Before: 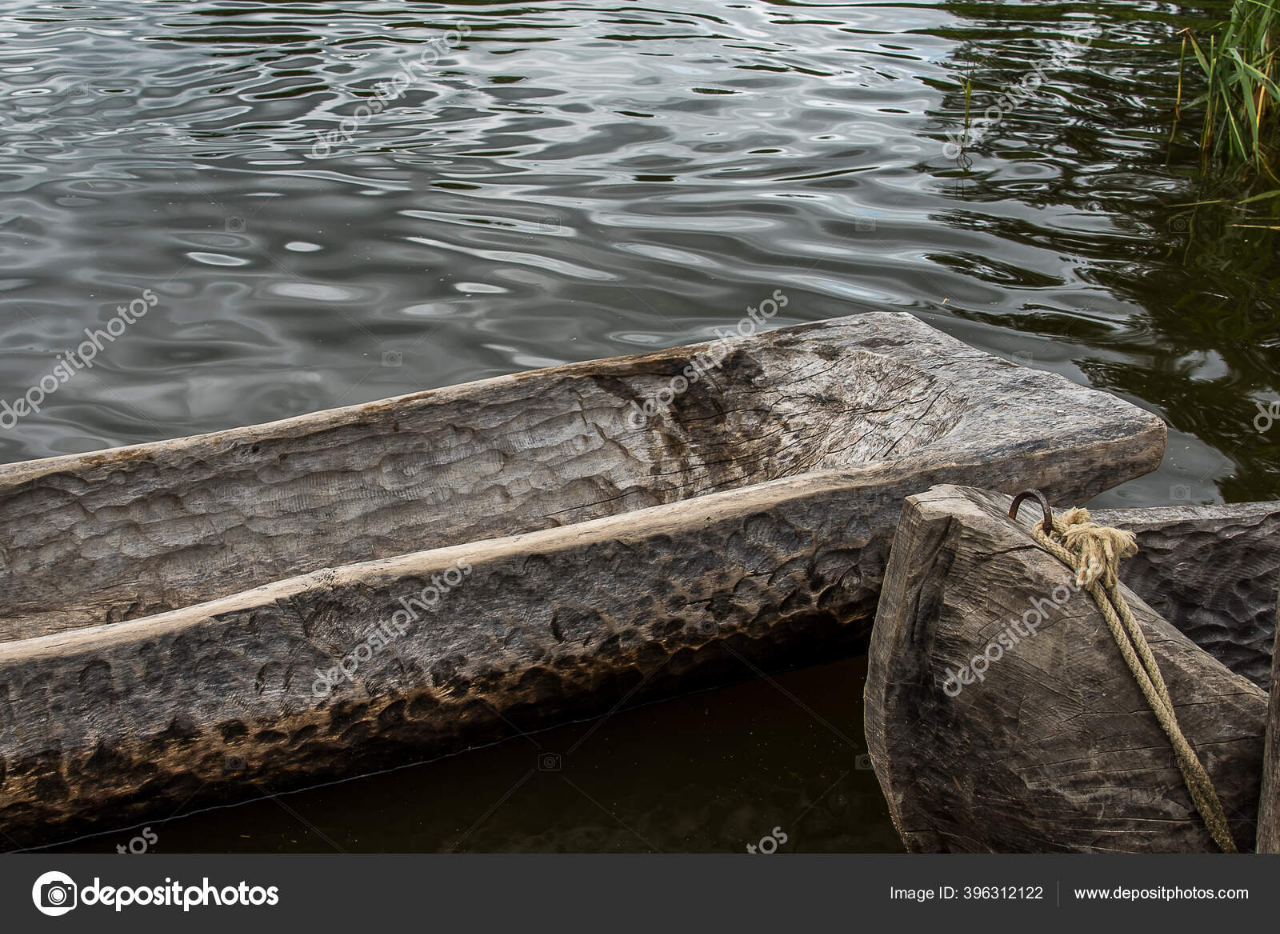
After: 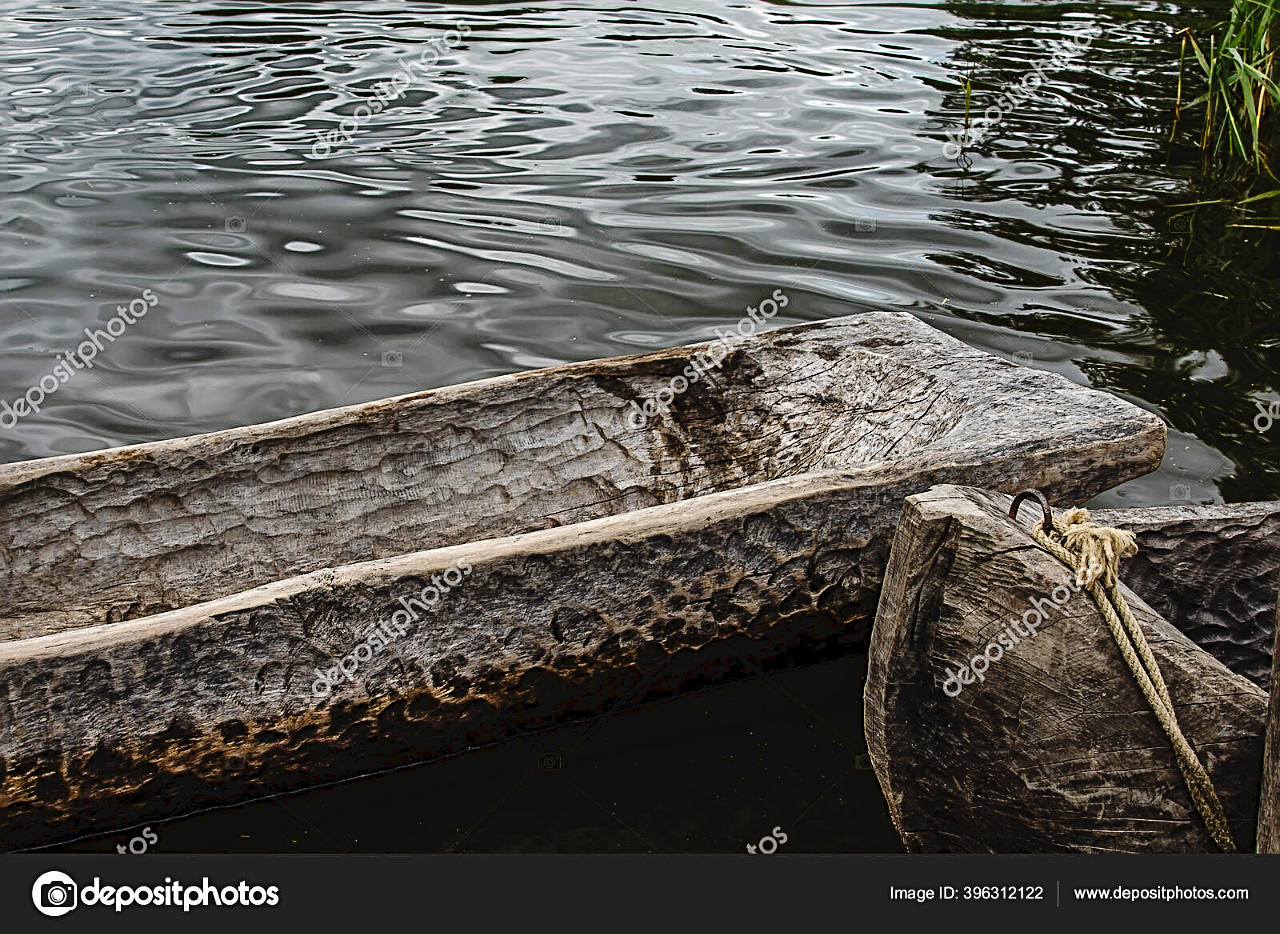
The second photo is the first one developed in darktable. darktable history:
sharpen: radius 2.817, amount 0.715
tone curve: curves: ch0 [(0, 0) (0.003, 0.041) (0.011, 0.042) (0.025, 0.041) (0.044, 0.043) (0.069, 0.048) (0.1, 0.059) (0.136, 0.079) (0.177, 0.107) (0.224, 0.152) (0.277, 0.235) (0.335, 0.331) (0.399, 0.427) (0.468, 0.512) (0.543, 0.595) (0.623, 0.668) (0.709, 0.736) (0.801, 0.813) (0.898, 0.891) (1, 1)], preserve colors none
